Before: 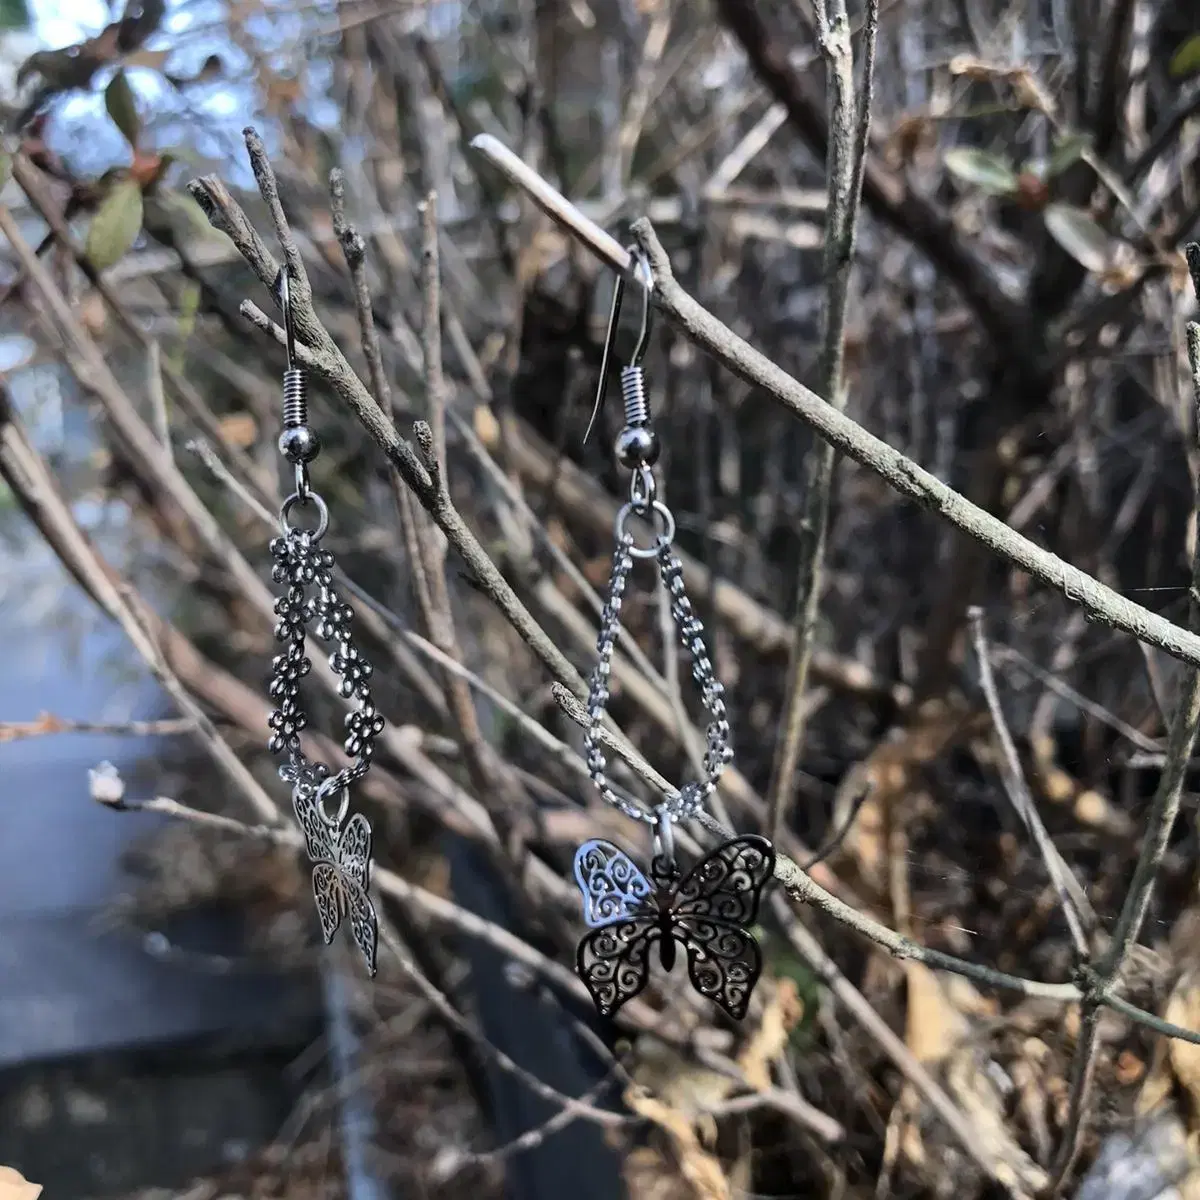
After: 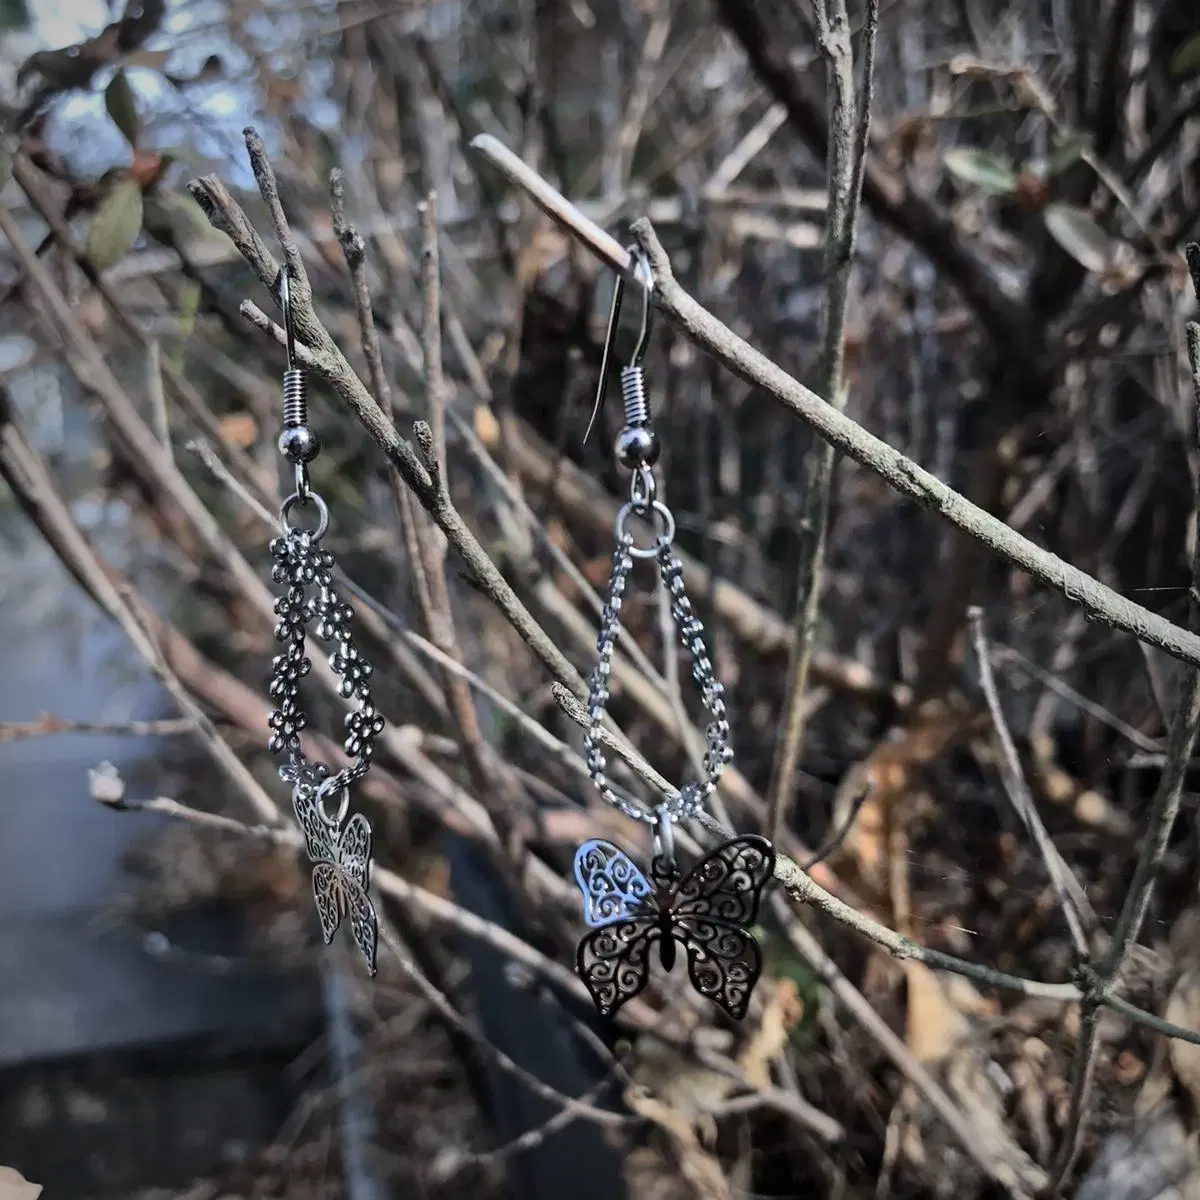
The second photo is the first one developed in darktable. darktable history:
vignetting: fall-off start 53.35%, automatic ratio true, width/height ratio 1.312, shape 0.21, unbound false
